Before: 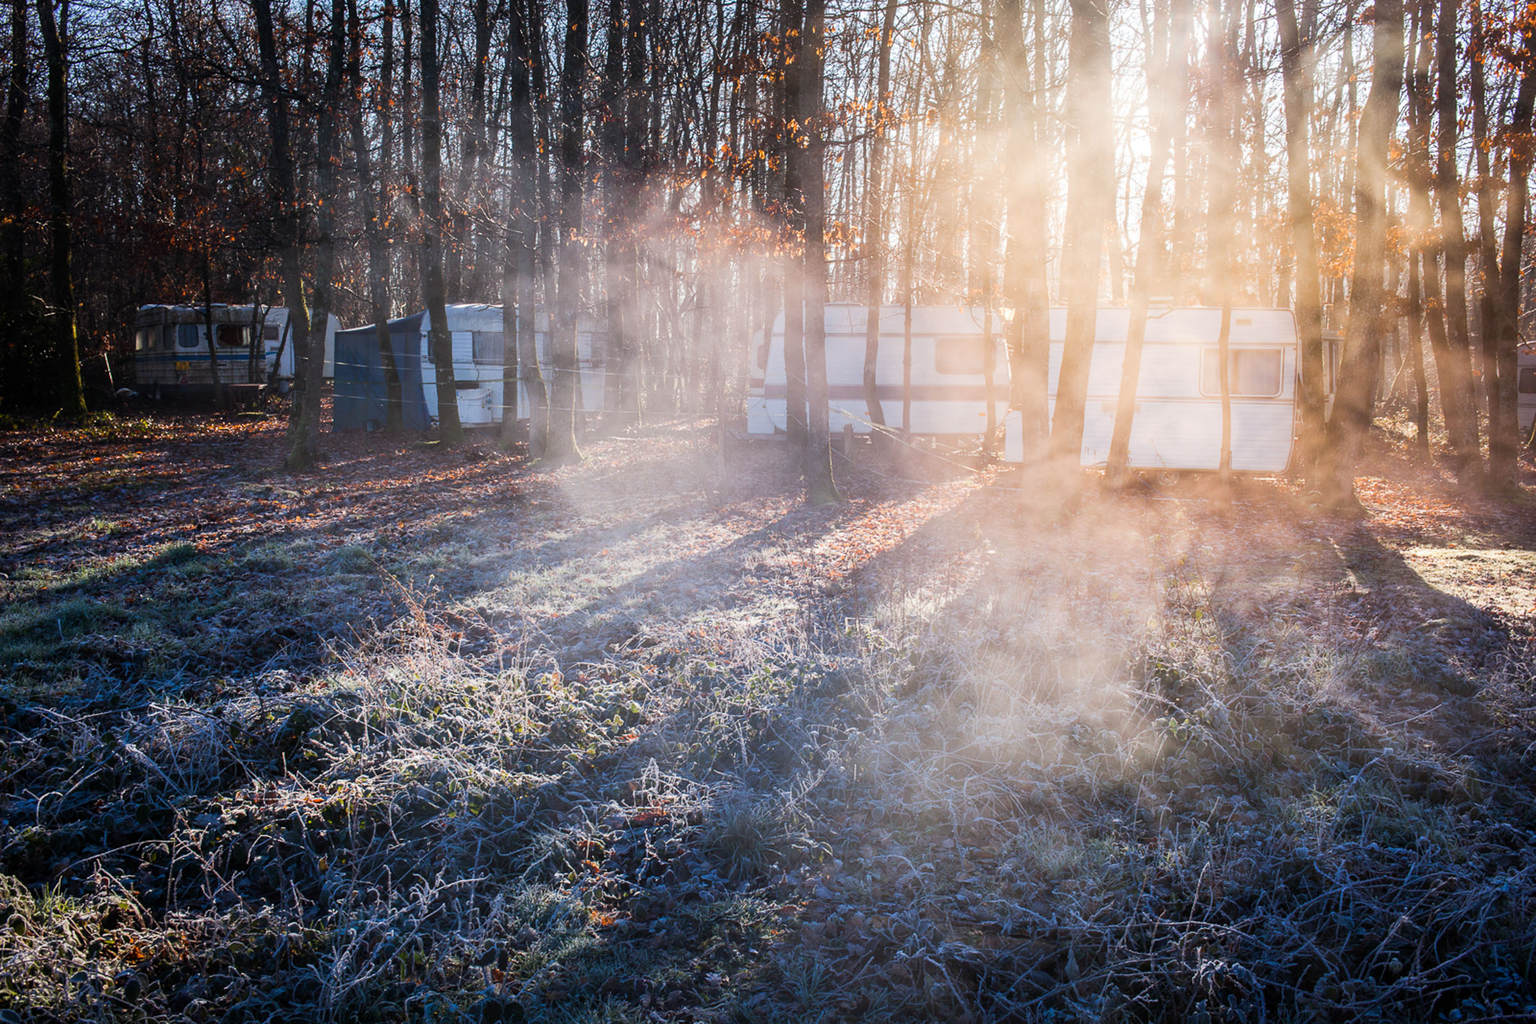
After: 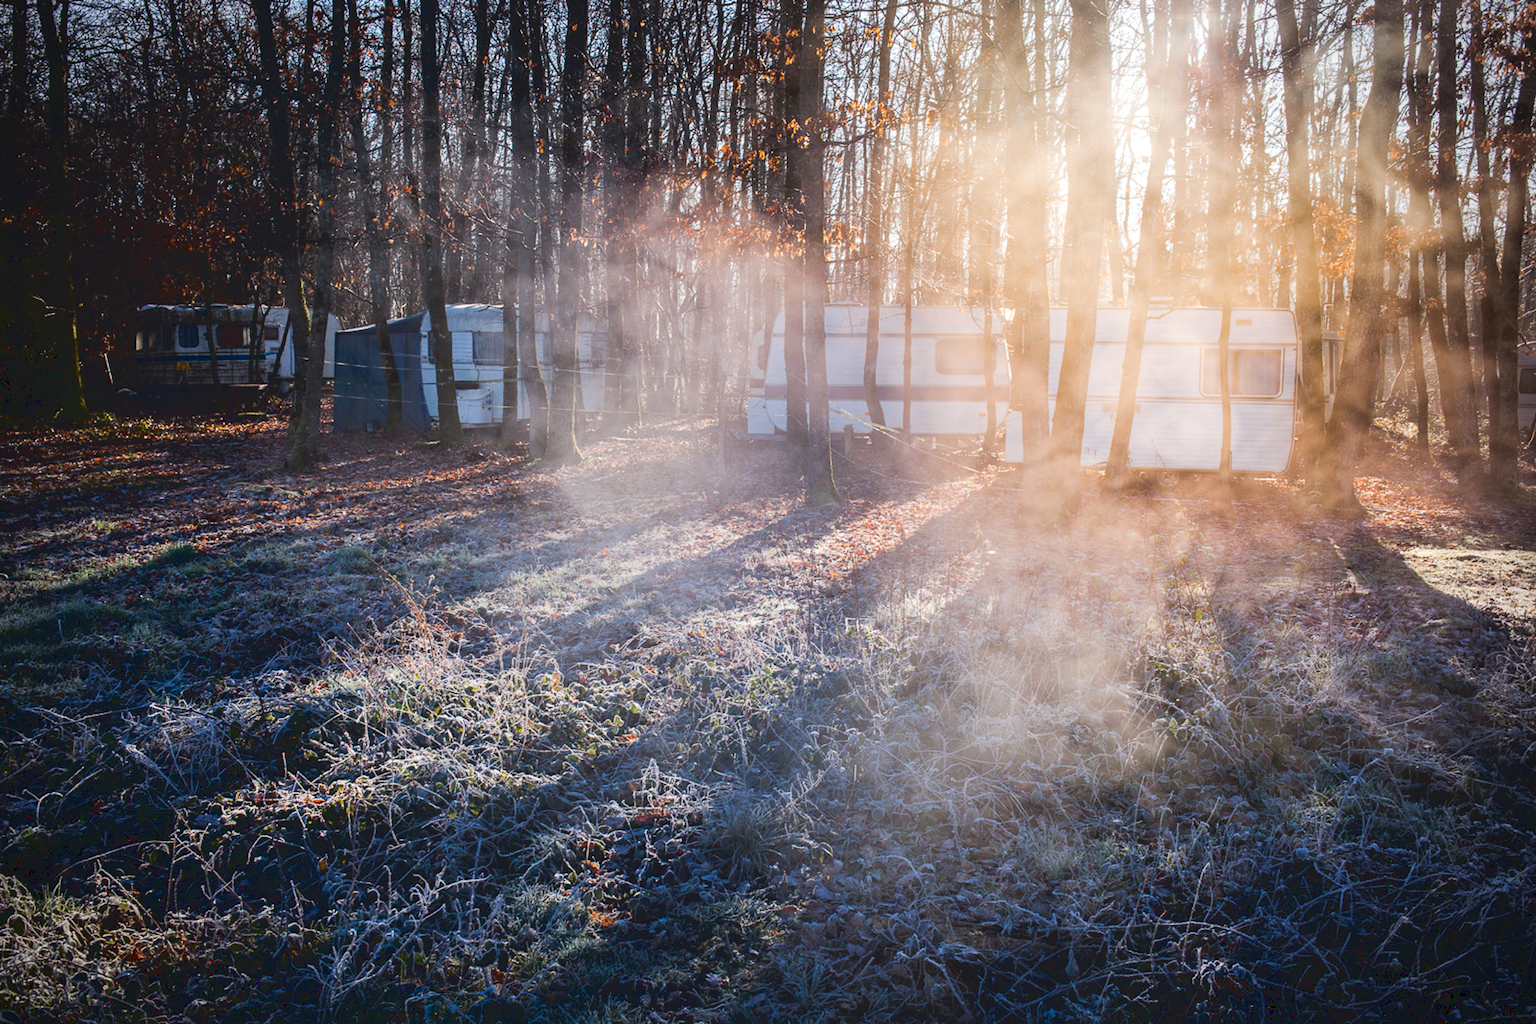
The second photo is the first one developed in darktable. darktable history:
haze removal: compatibility mode true, adaptive false
tone curve: curves: ch0 [(0.122, 0.111) (1, 1)]
vignetting: fall-off start 79.88%
